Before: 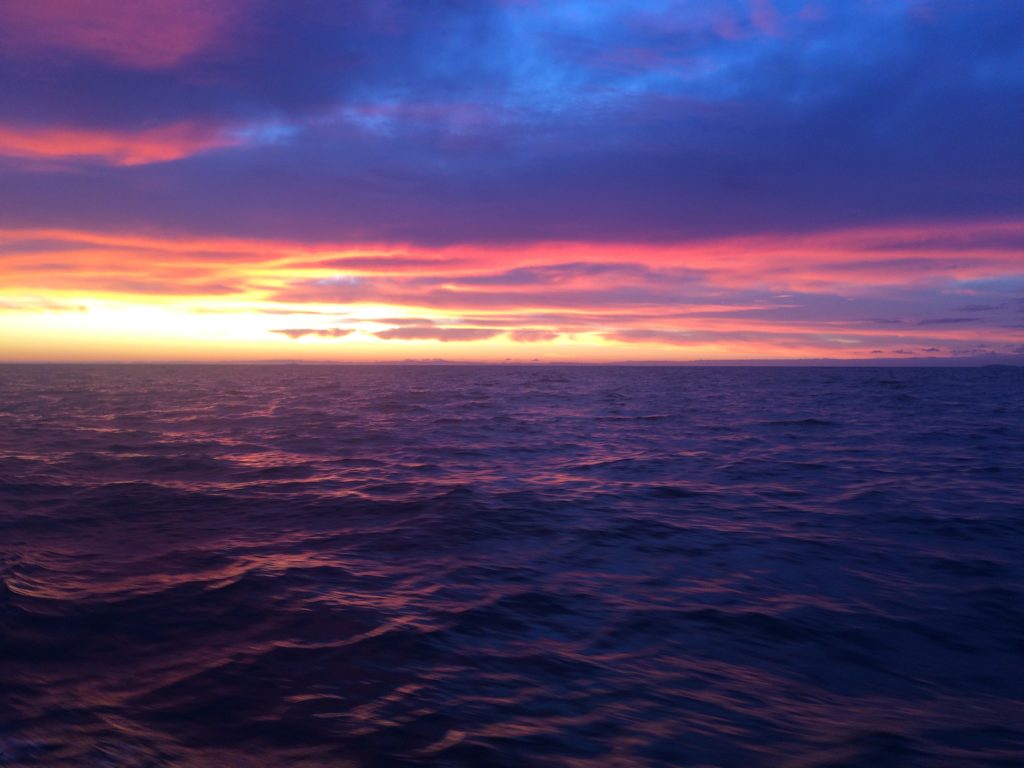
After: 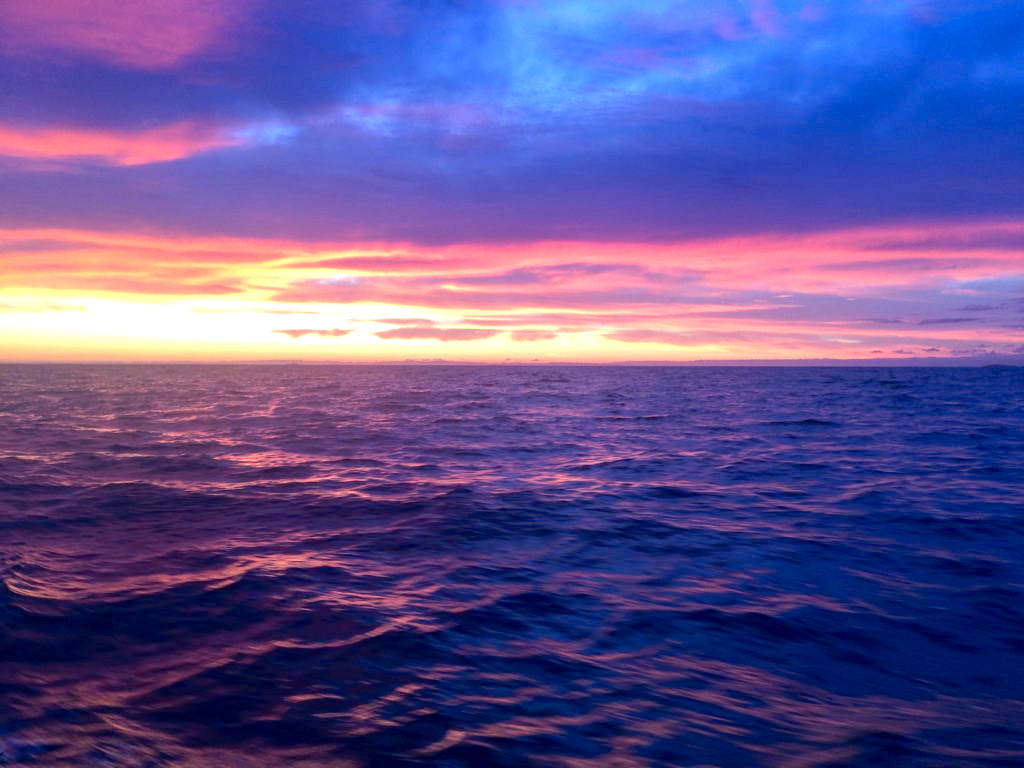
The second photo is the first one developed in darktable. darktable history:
levels: levels [0, 0.43, 0.984]
local contrast: detail 160%
